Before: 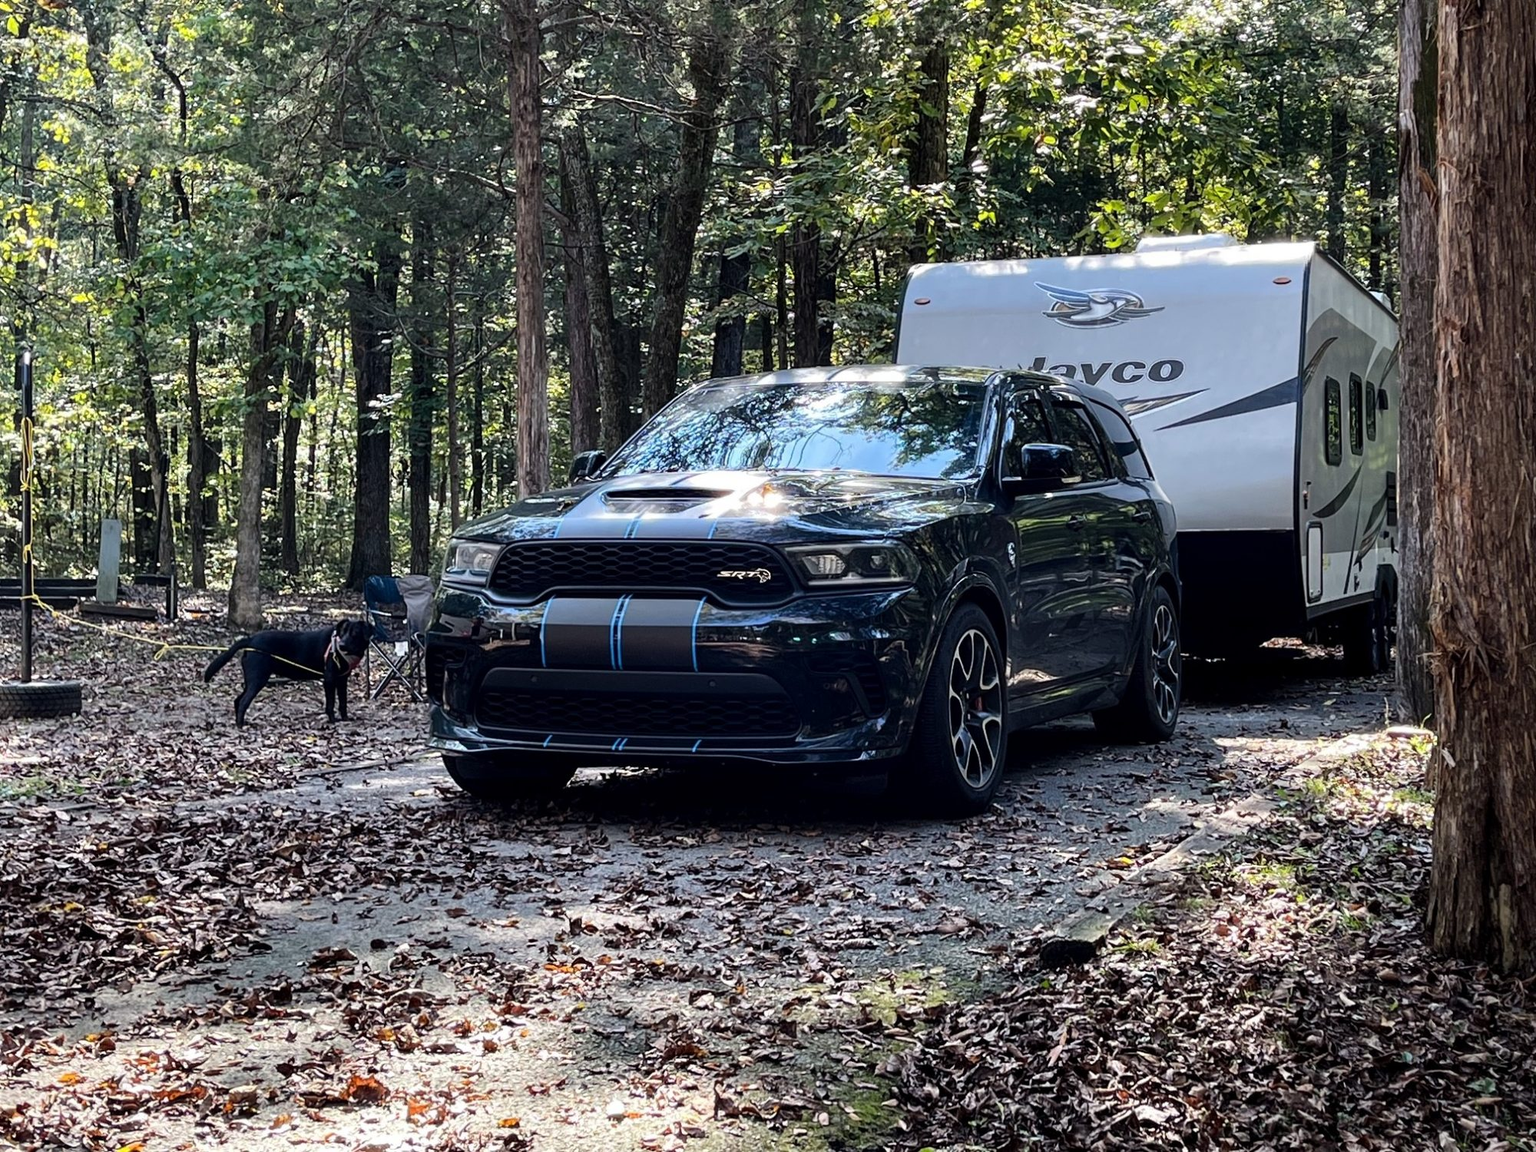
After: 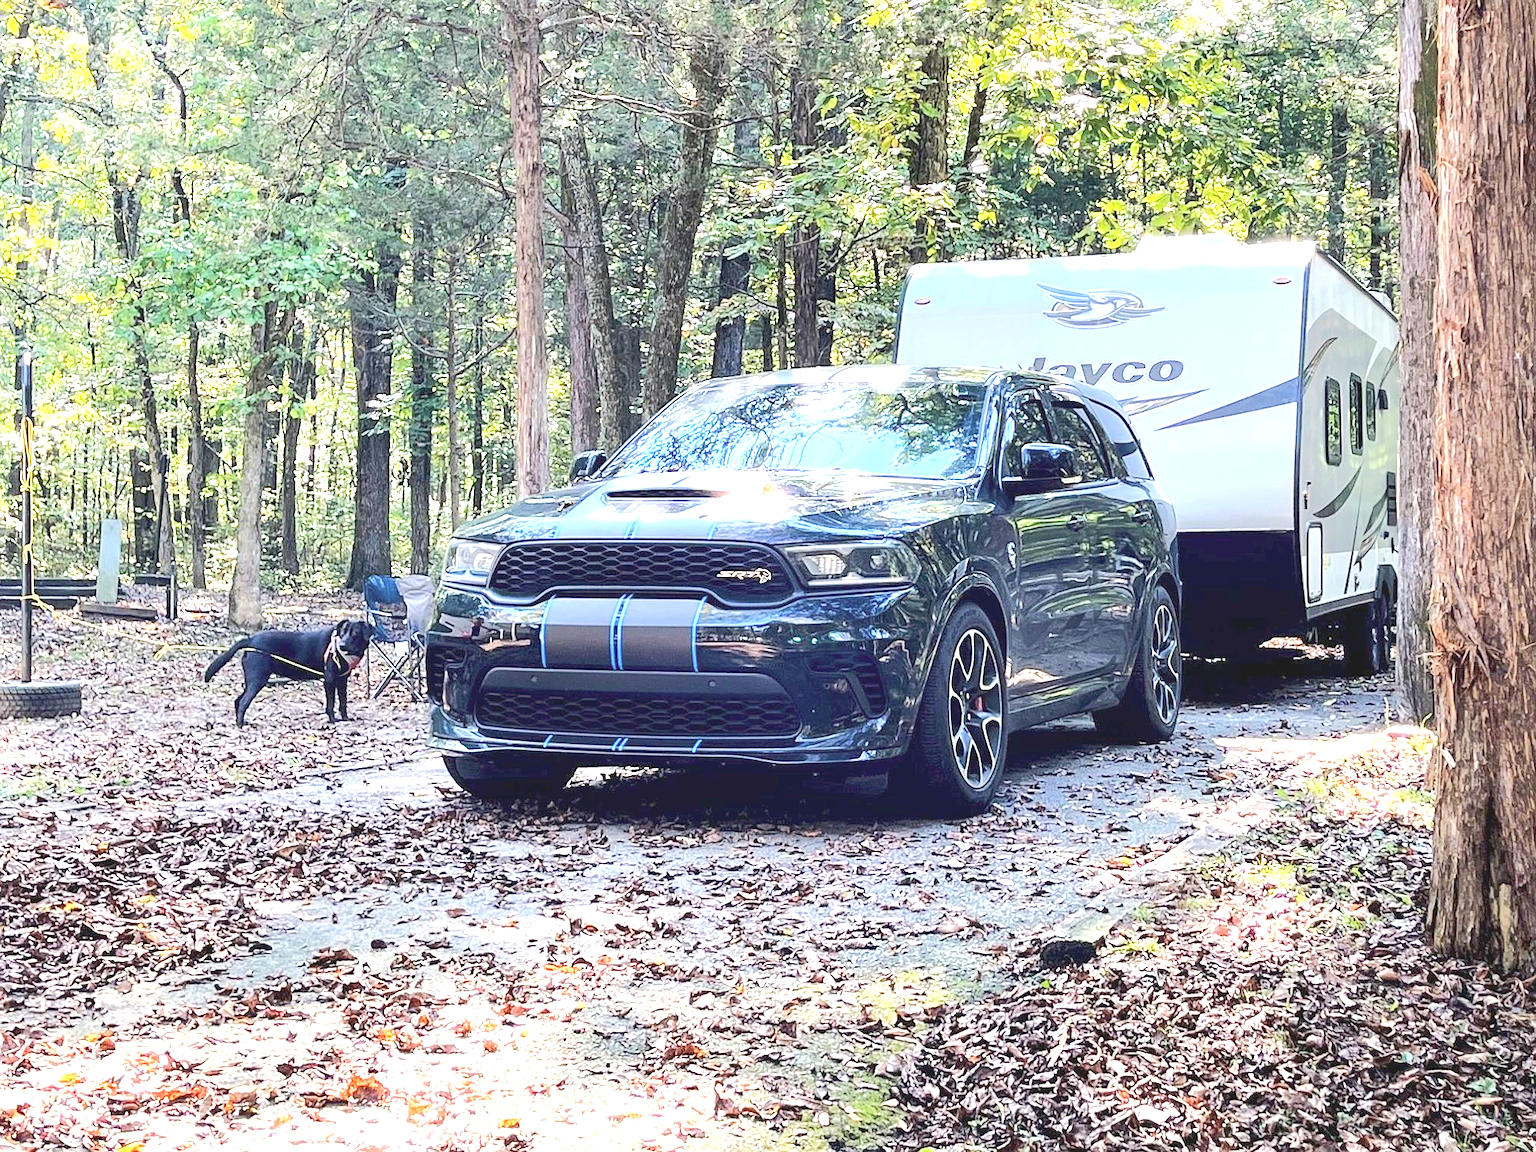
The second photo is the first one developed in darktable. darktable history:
exposure: black level correction 0, exposure 1.2 EV, compensate exposure bias true, compensate highlight preservation false
tone equalizer: -8 EV 2 EV, -7 EV 1.97 EV, -6 EV 1.96 EV, -5 EV 2 EV, -4 EV 1.99 EV, -3 EV 1.48 EV, -2 EV 0.986 EV, -1 EV 0.51 EV, edges refinement/feathering 500, mask exposure compensation -1.57 EV, preserve details no
sharpen: radius 0.976, amount 0.611
contrast brightness saturation: contrast -0.136, brightness 0.052, saturation -0.124
